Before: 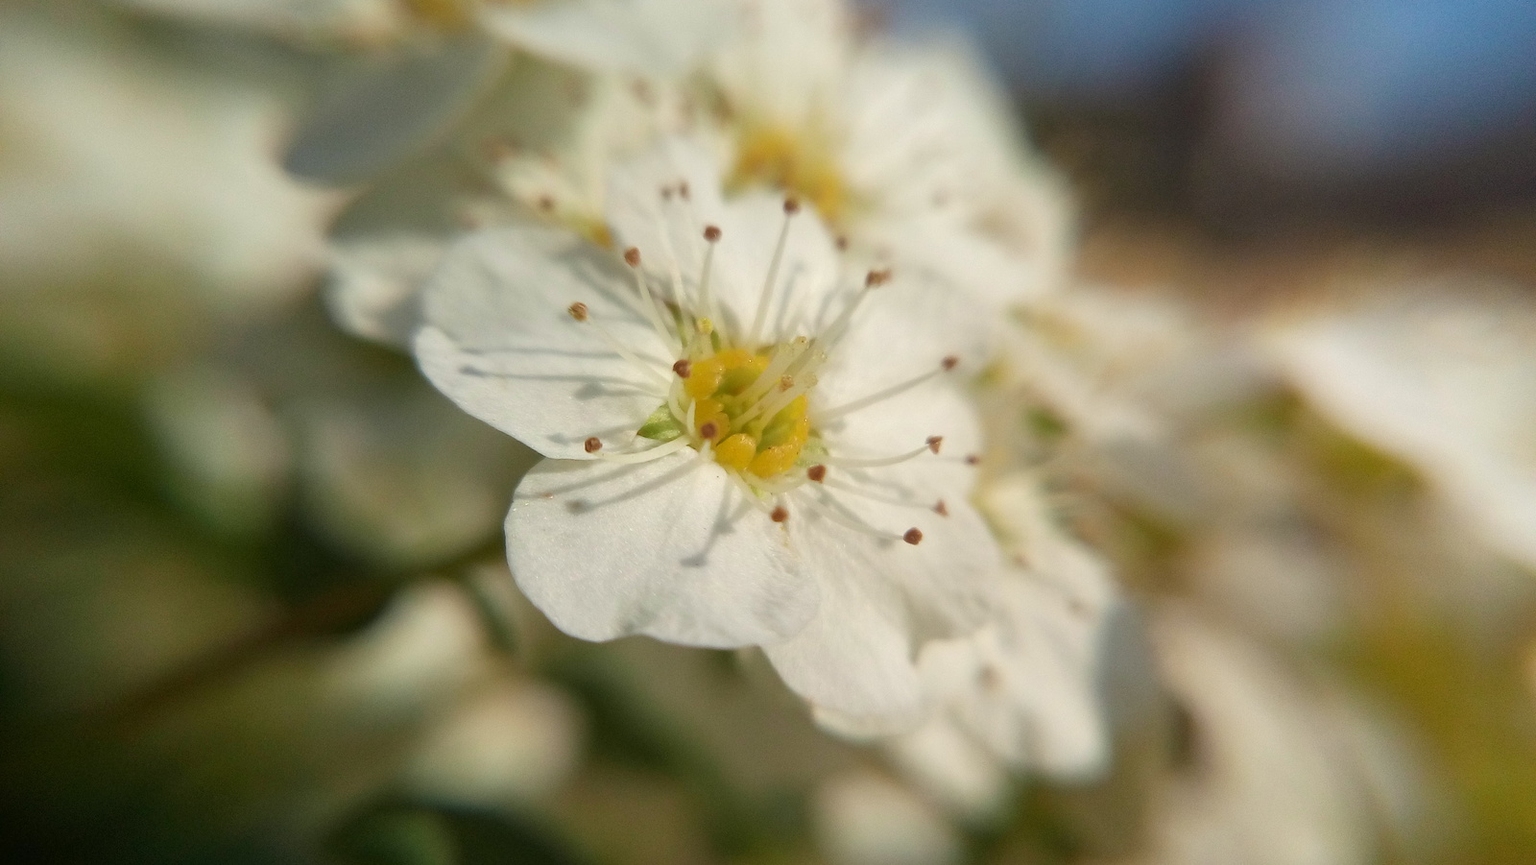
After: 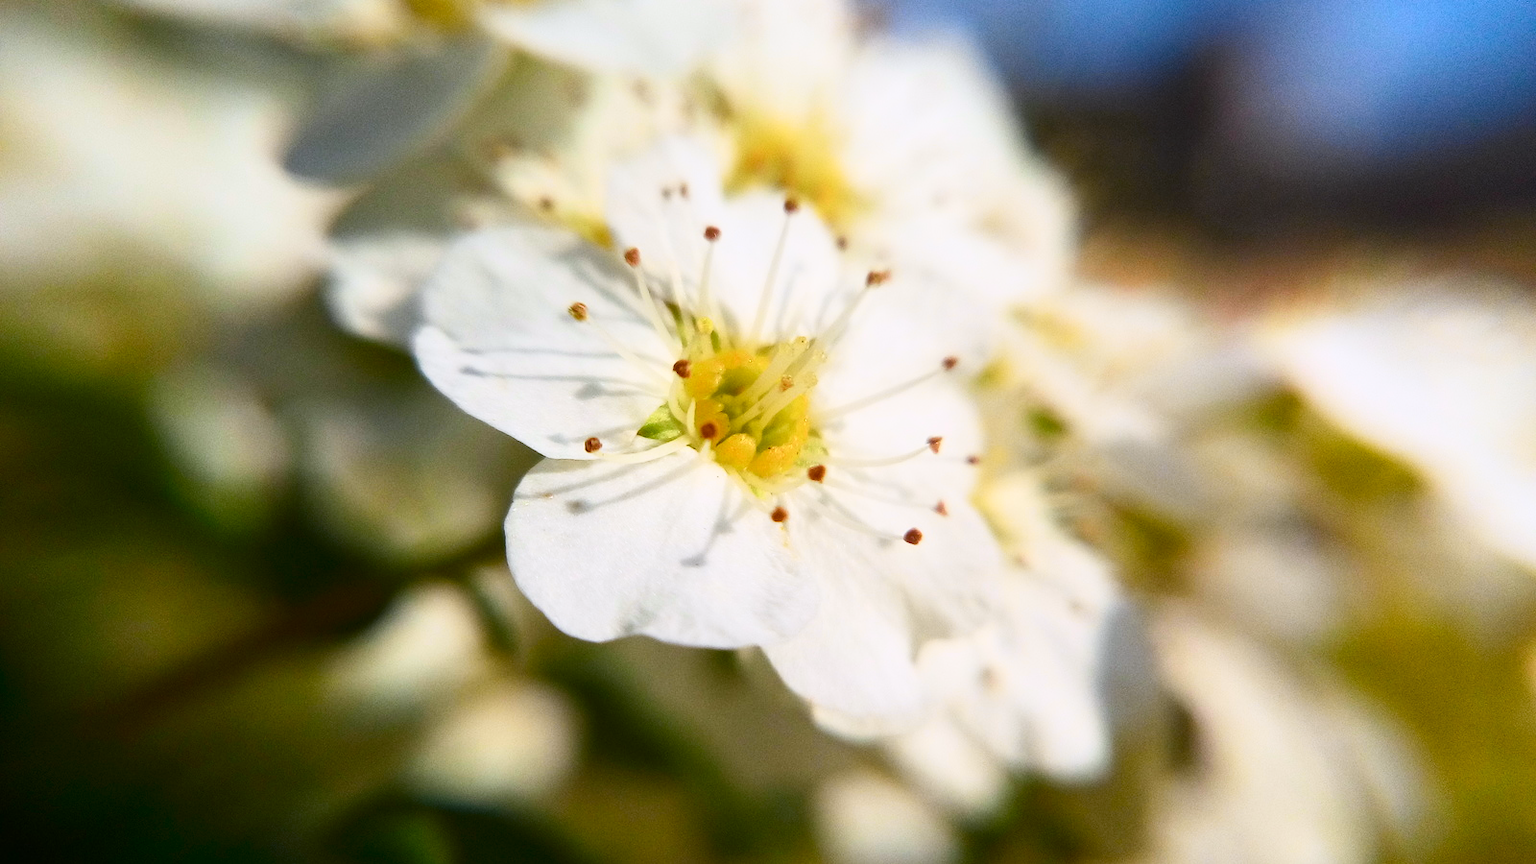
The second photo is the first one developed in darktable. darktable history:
contrast equalizer: y [[0.5 ×6], [0.5 ×6], [0.5, 0.5, 0.501, 0.545, 0.707, 0.863], [0 ×6], [0 ×6]]
tone curve: curves: ch0 [(0, 0) (0.187, 0.12) (0.384, 0.363) (0.577, 0.681) (0.735, 0.881) (0.864, 0.959) (1, 0.987)]; ch1 [(0, 0) (0.402, 0.36) (0.476, 0.466) (0.501, 0.501) (0.518, 0.514) (0.564, 0.614) (0.614, 0.664) (0.741, 0.829) (1, 1)]; ch2 [(0, 0) (0.429, 0.387) (0.483, 0.481) (0.503, 0.501) (0.522, 0.531) (0.564, 0.605) (0.615, 0.697) (0.702, 0.774) (1, 0.895)], color space Lab, independent channels
white balance: red 1.004, blue 1.096
